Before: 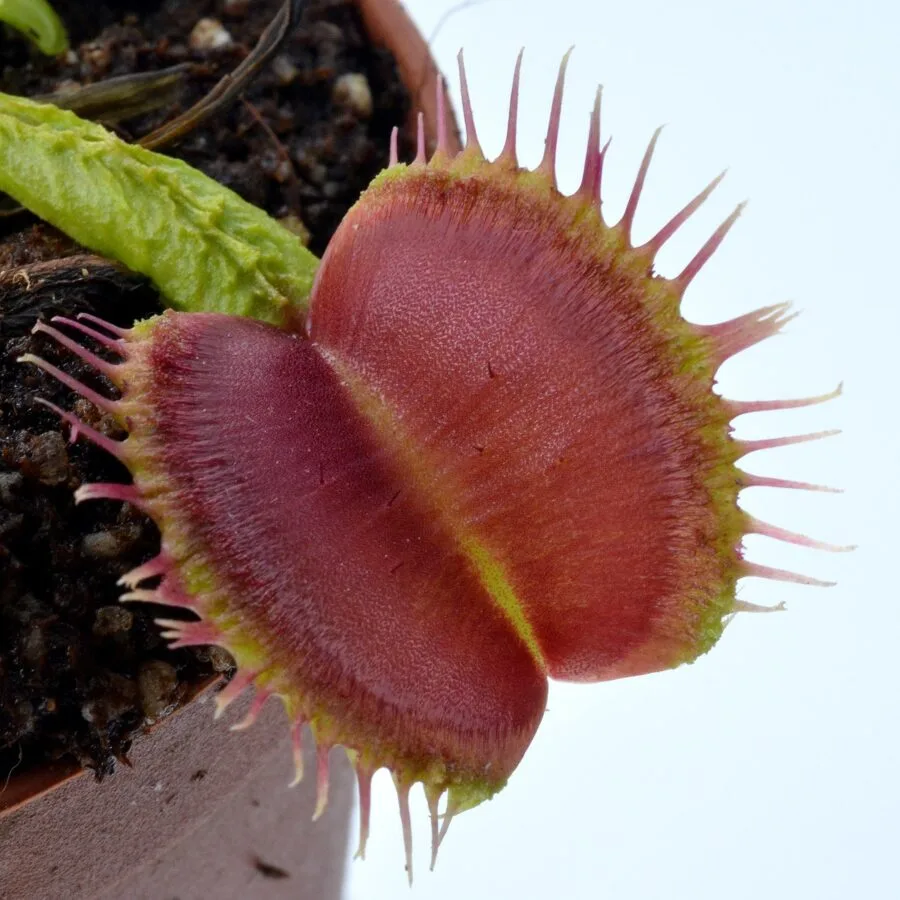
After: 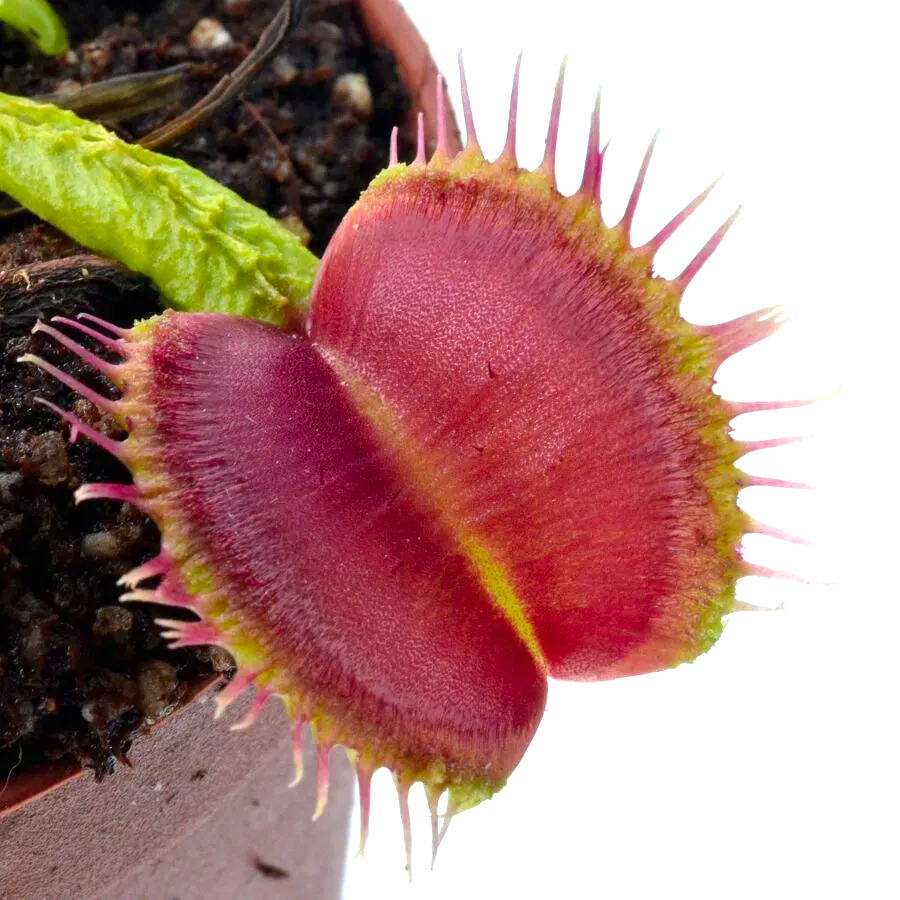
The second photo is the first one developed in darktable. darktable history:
color calibration: output R [0.946, 0.065, -0.013, 0], output G [-0.246, 1.264, -0.017, 0], output B [0.046, -0.098, 1.05, 0], illuminant custom, x 0.344, y 0.359, temperature 5045.54 K
exposure: black level correction 0, exposure 0.7 EV, compensate exposure bias true, compensate highlight preservation false
